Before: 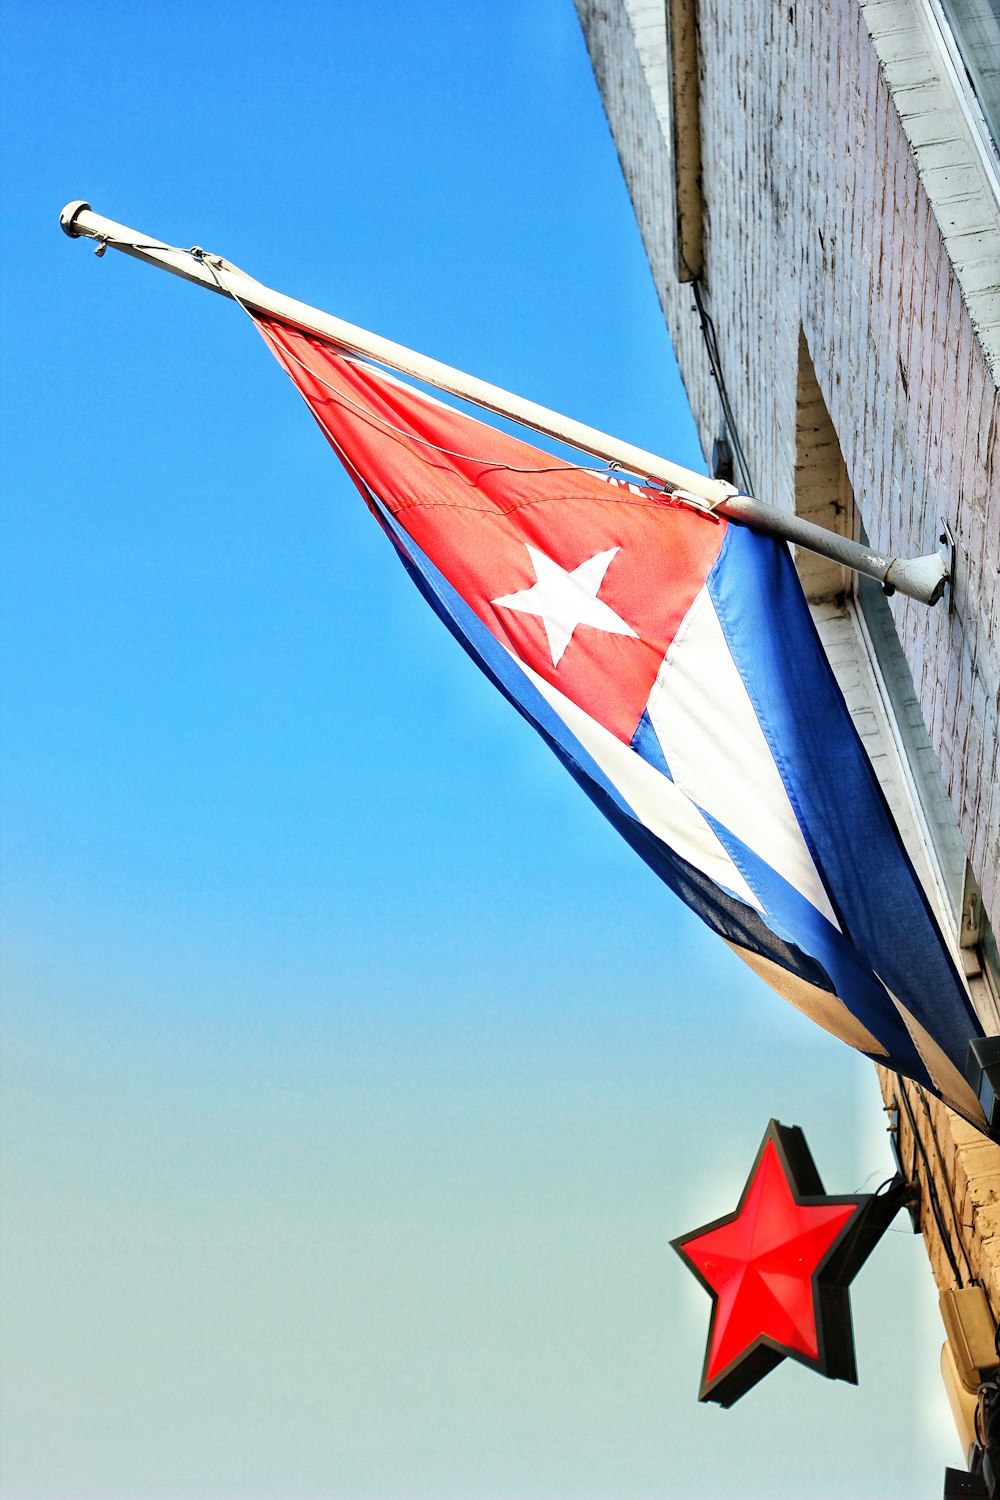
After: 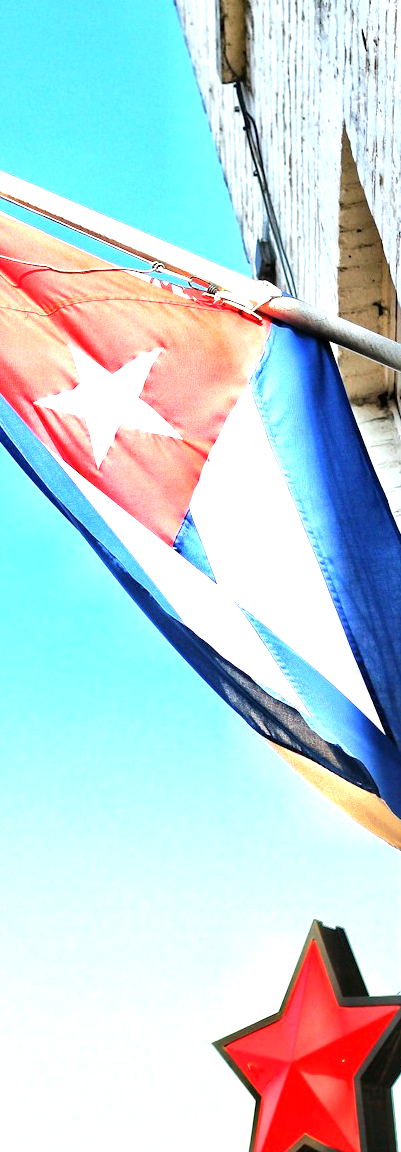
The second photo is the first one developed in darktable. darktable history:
exposure: black level correction 0, exposure 1.1 EV, compensate exposure bias true, compensate highlight preservation false
crop: left 45.741%, top 13.275%, right 14.081%, bottom 9.864%
